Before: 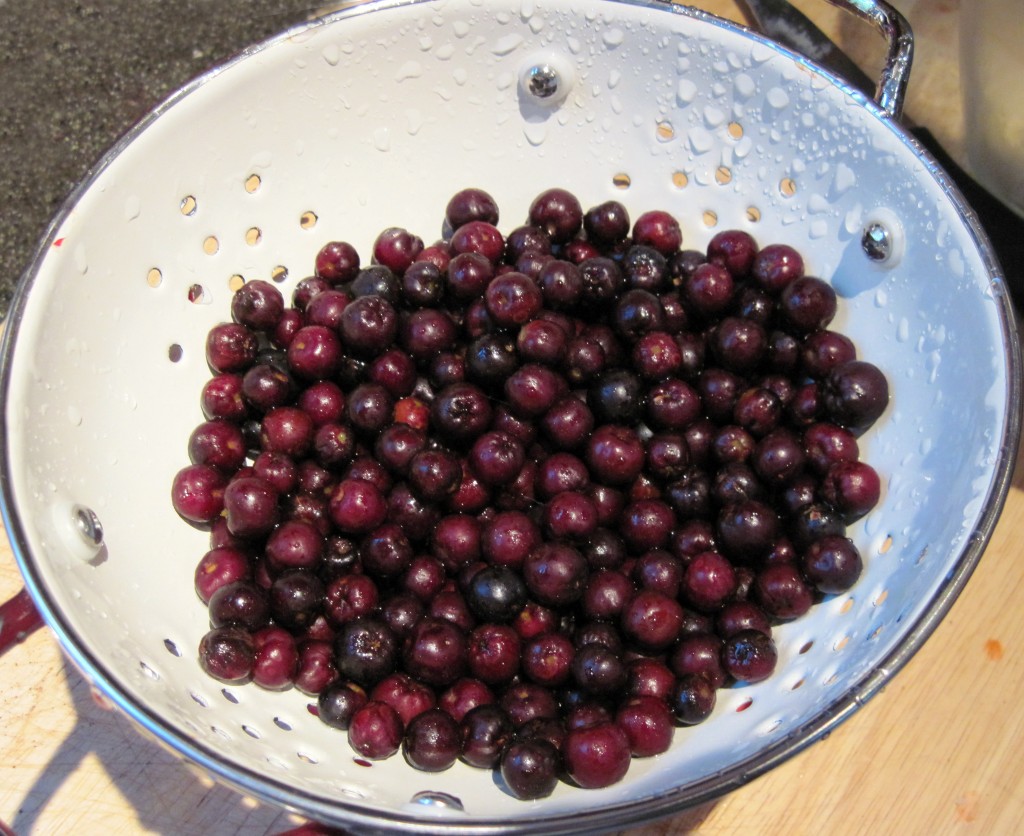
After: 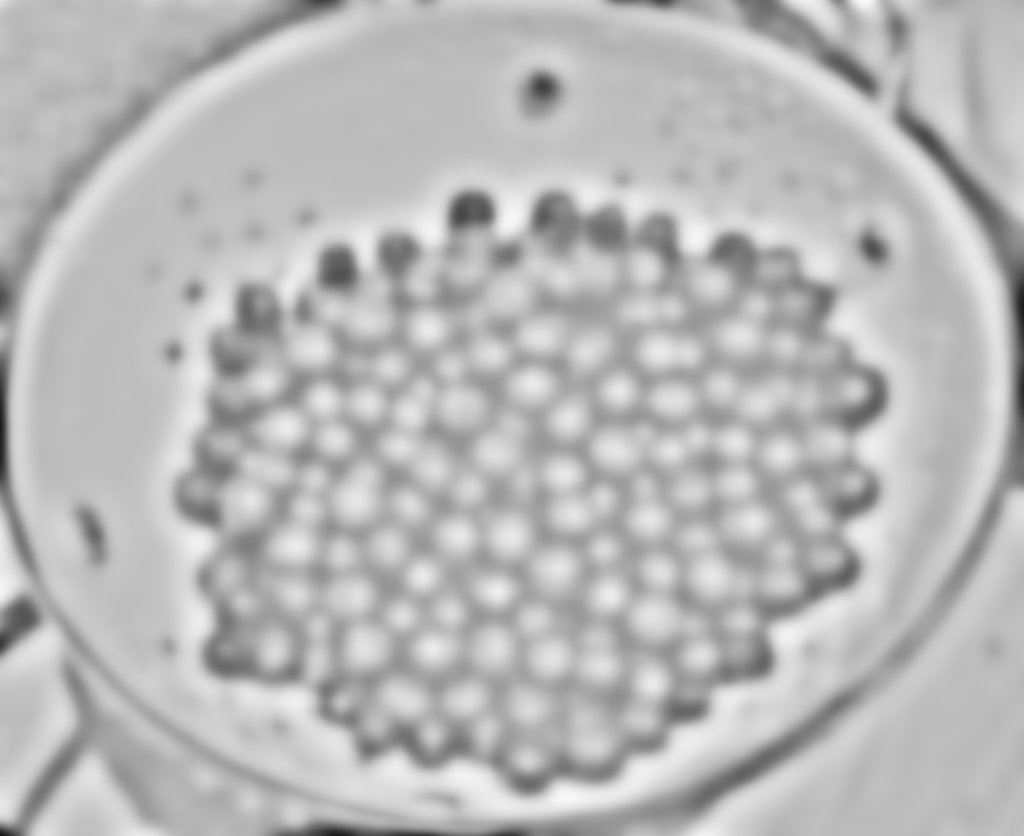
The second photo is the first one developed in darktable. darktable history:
base curve: curves: ch0 [(0, 0) (0.007, 0.004) (0.027, 0.03) (0.046, 0.07) (0.207, 0.54) (0.442, 0.872) (0.673, 0.972) (1, 1)], preserve colors none
highpass: sharpness 49.79%, contrast boost 49.79% | blend: blend mode softlight, opacity 32%; mask: uniform (no mask)
lowpass: on, module defaults | blend: blend mode softlight, opacity 33%; mask: uniform (no mask)
velvia: on, module defaults
tone curve: curves: ch0 [(0, 0) (0.266, 0.247) (0.741, 0.751) (1, 1)], color space Lab, linked channels, preserve colors none
